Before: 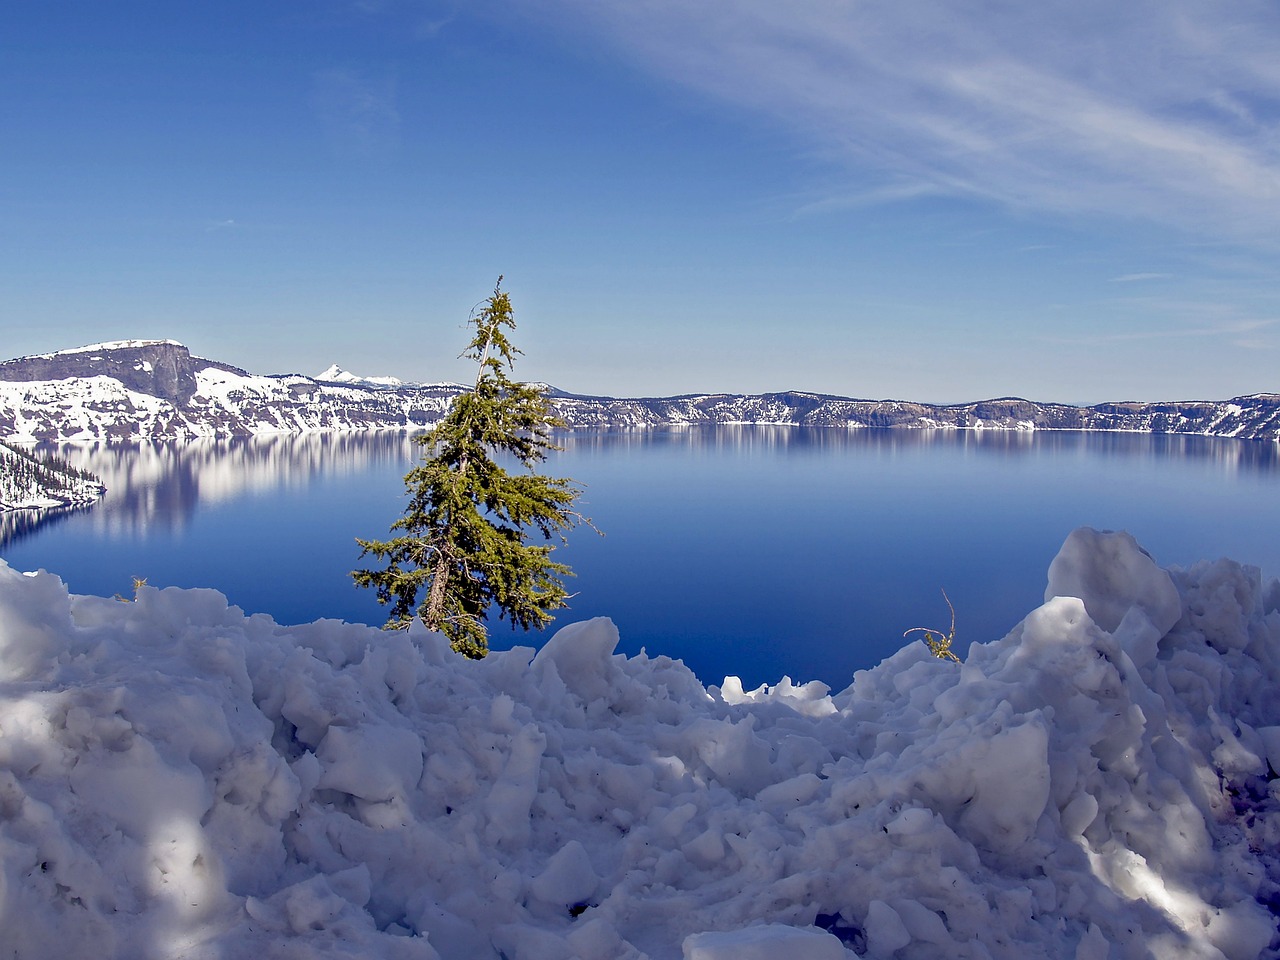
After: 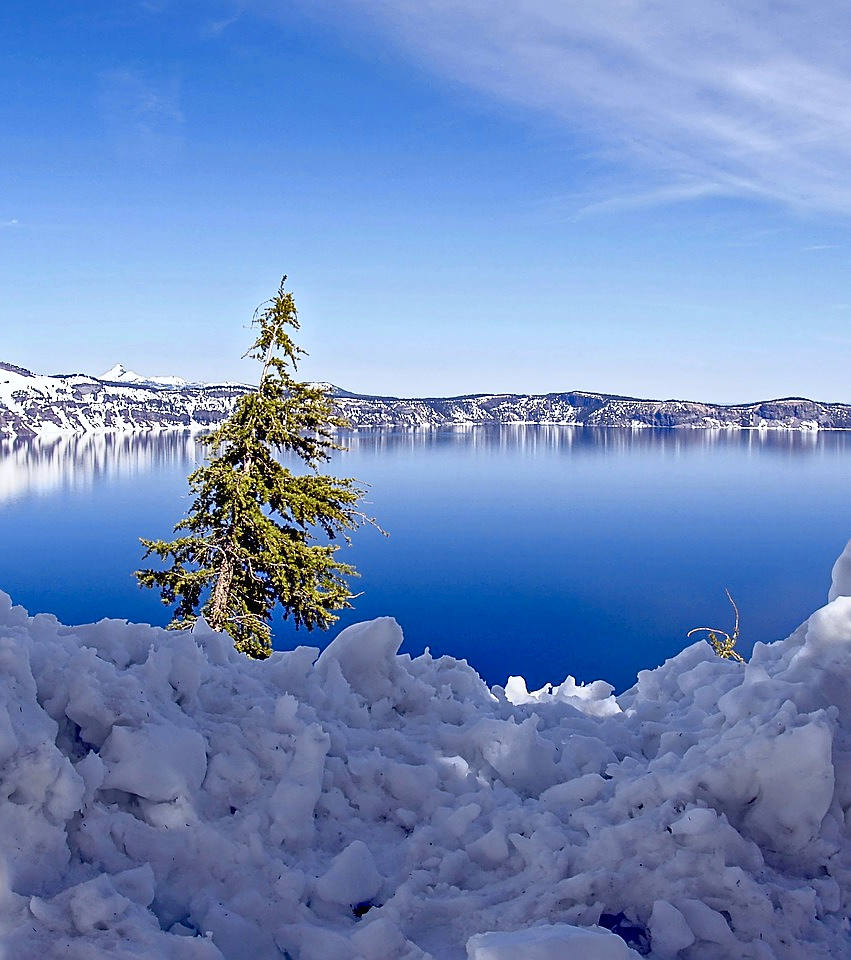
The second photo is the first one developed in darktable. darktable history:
sharpen: on, module defaults
tone curve: curves: ch0 [(0, 0.013) (0.054, 0.018) (0.205, 0.191) (0.289, 0.292) (0.39, 0.424) (0.493, 0.551) (0.647, 0.752) (0.778, 0.895) (1, 0.998)]; ch1 [(0, 0) (0.385, 0.343) (0.439, 0.415) (0.494, 0.495) (0.501, 0.501) (0.51, 0.509) (0.54, 0.546) (0.586, 0.606) (0.66, 0.701) (0.783, 0.804) (1, 1)]; ch2 [(0, 0) (0.32, 0.281) (0.403, 0.399) (0.441, 0.428) (0.47, 0.469) (0.498, 0.496) (0.524, 0.538) (0.566, 0.579) (0.633, 0.665) (0.7, 0.711) (1, 1)], color space Lab, independent channels, preserve colors none
white balance: red 0.98, blue 1.034
crop: left 16.899%, right 16.556%
